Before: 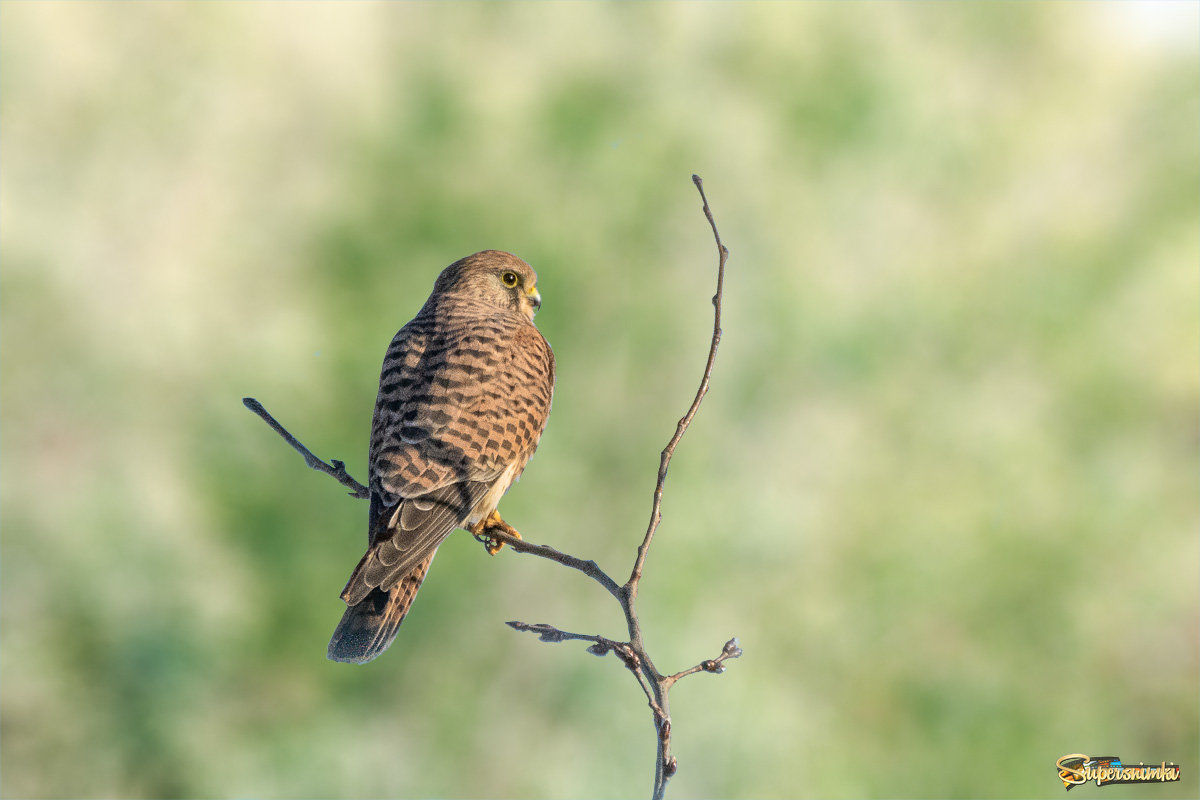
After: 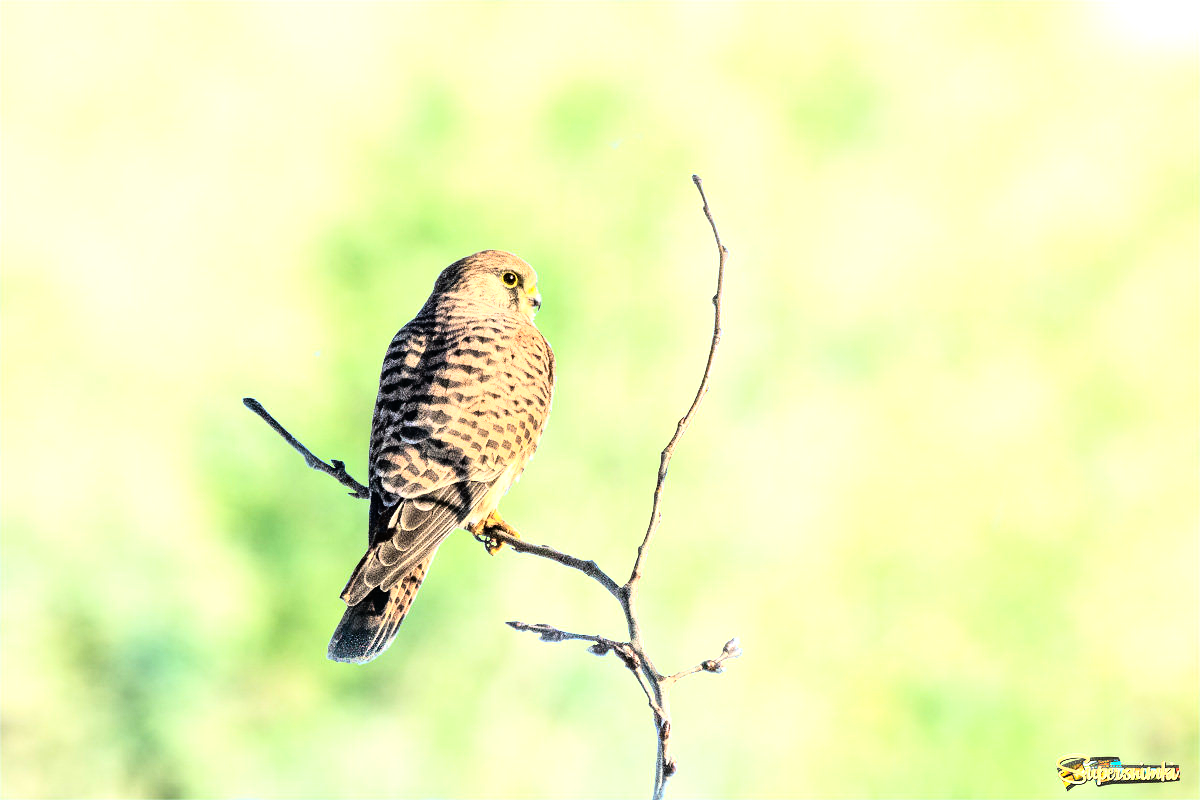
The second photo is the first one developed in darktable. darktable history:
contrast brightness saturation: contrast 0.04, saturation 0.07
levels: levels [0, 0.474, 0.947]
rgb curve: curves: ch0 [(0, 0) (0.21, 0.15) (0.24, 0.21) (0.5, 0.75) (0.75, 0.96) (0.89, 0.99) (1, 1)]; ch1 [(0, 0.02) (0.21, 0.13) (0.25, 0.2) (0.5, 0.67) (0.75, 0.9) (0.89, 0.97) (1, 1)]; ch2 [(0, 0.02) (0.21, 0.13) (0.25, 0.2) (0.5, 0.67) (0.75, 0.9) (0.89, 0.97) (1, 1)], compensate middle gray true
exposure: compensate highlight preservation false
